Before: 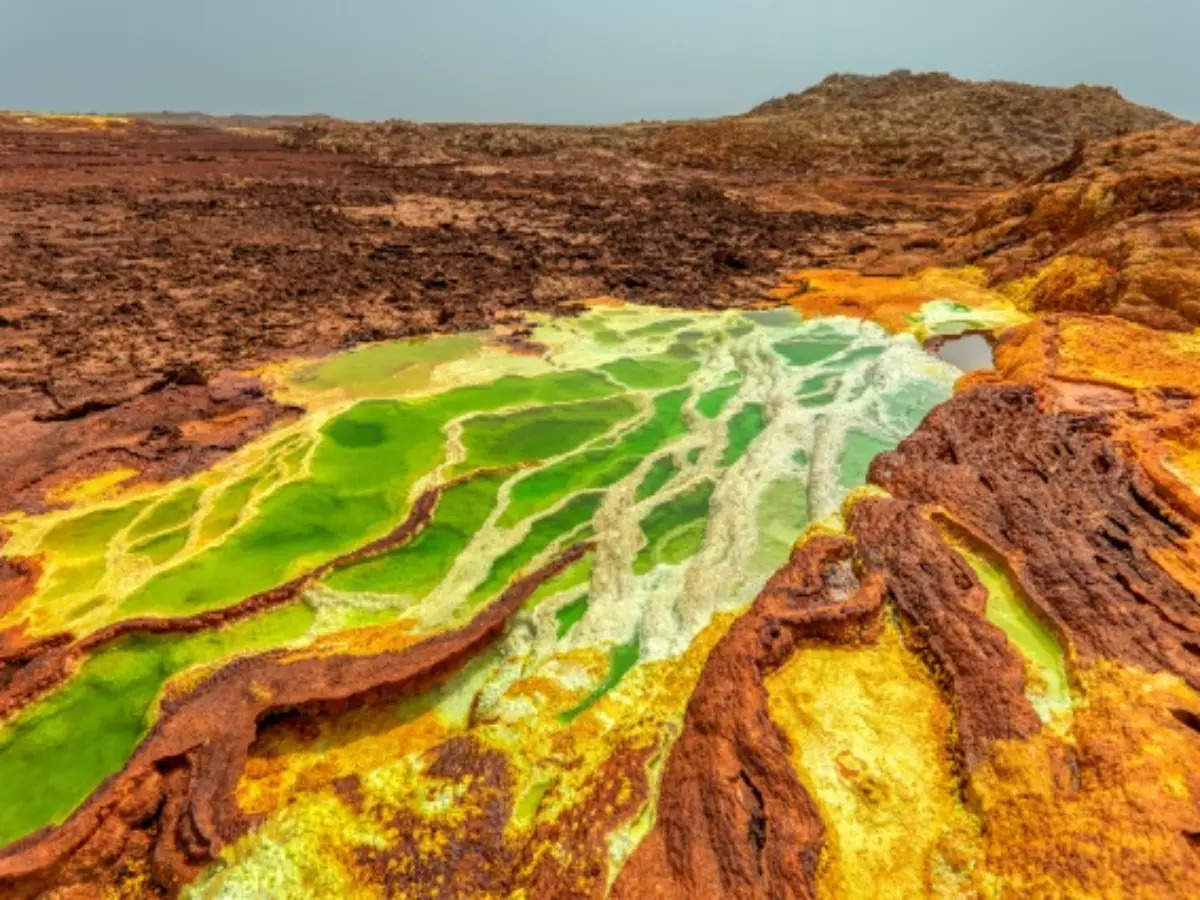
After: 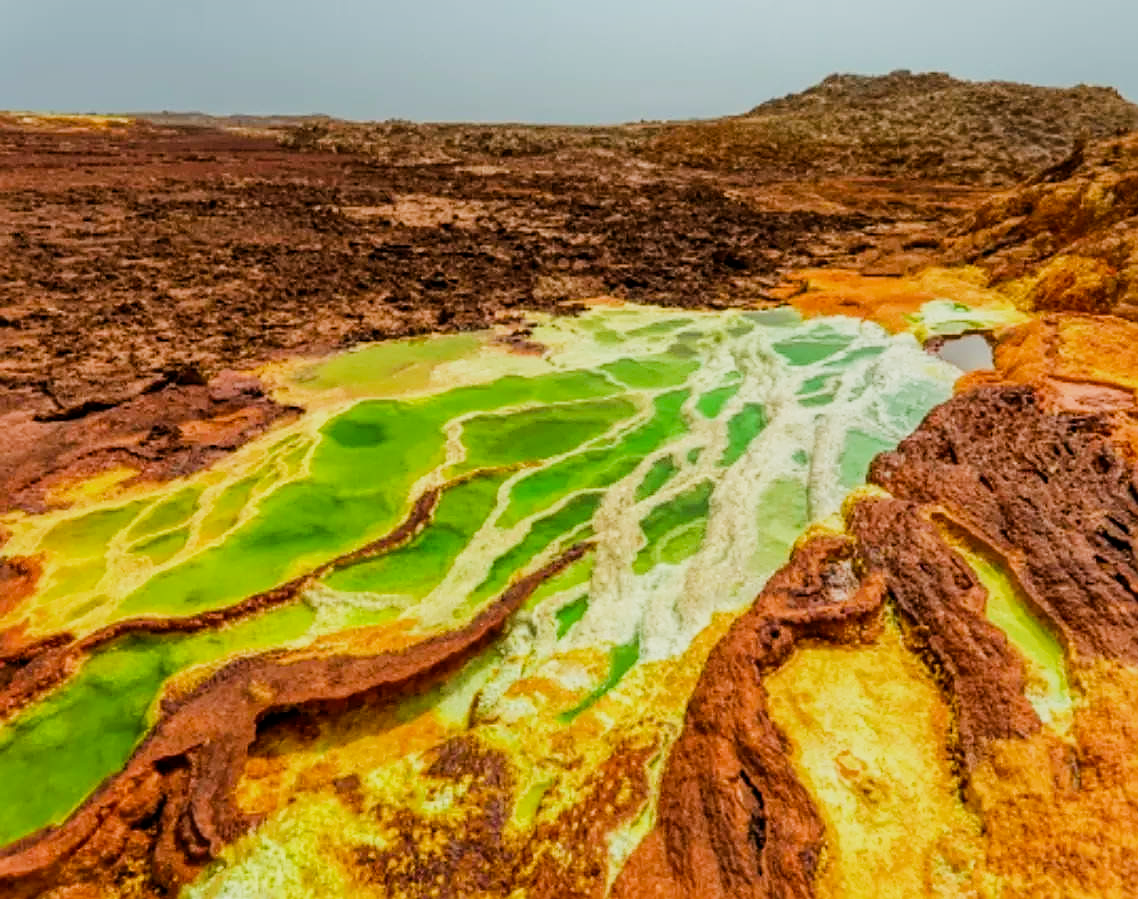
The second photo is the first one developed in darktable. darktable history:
exposure: black level correction 0.001, compensate highlight preservation false
crop and rotate: right 5.167%
sharpen: on, module defaults
shadows and highlights: shadows -23.08, highlights 46.15, soften with gaussian
white balance: emerald 1
sigmoid: on, module defaults
